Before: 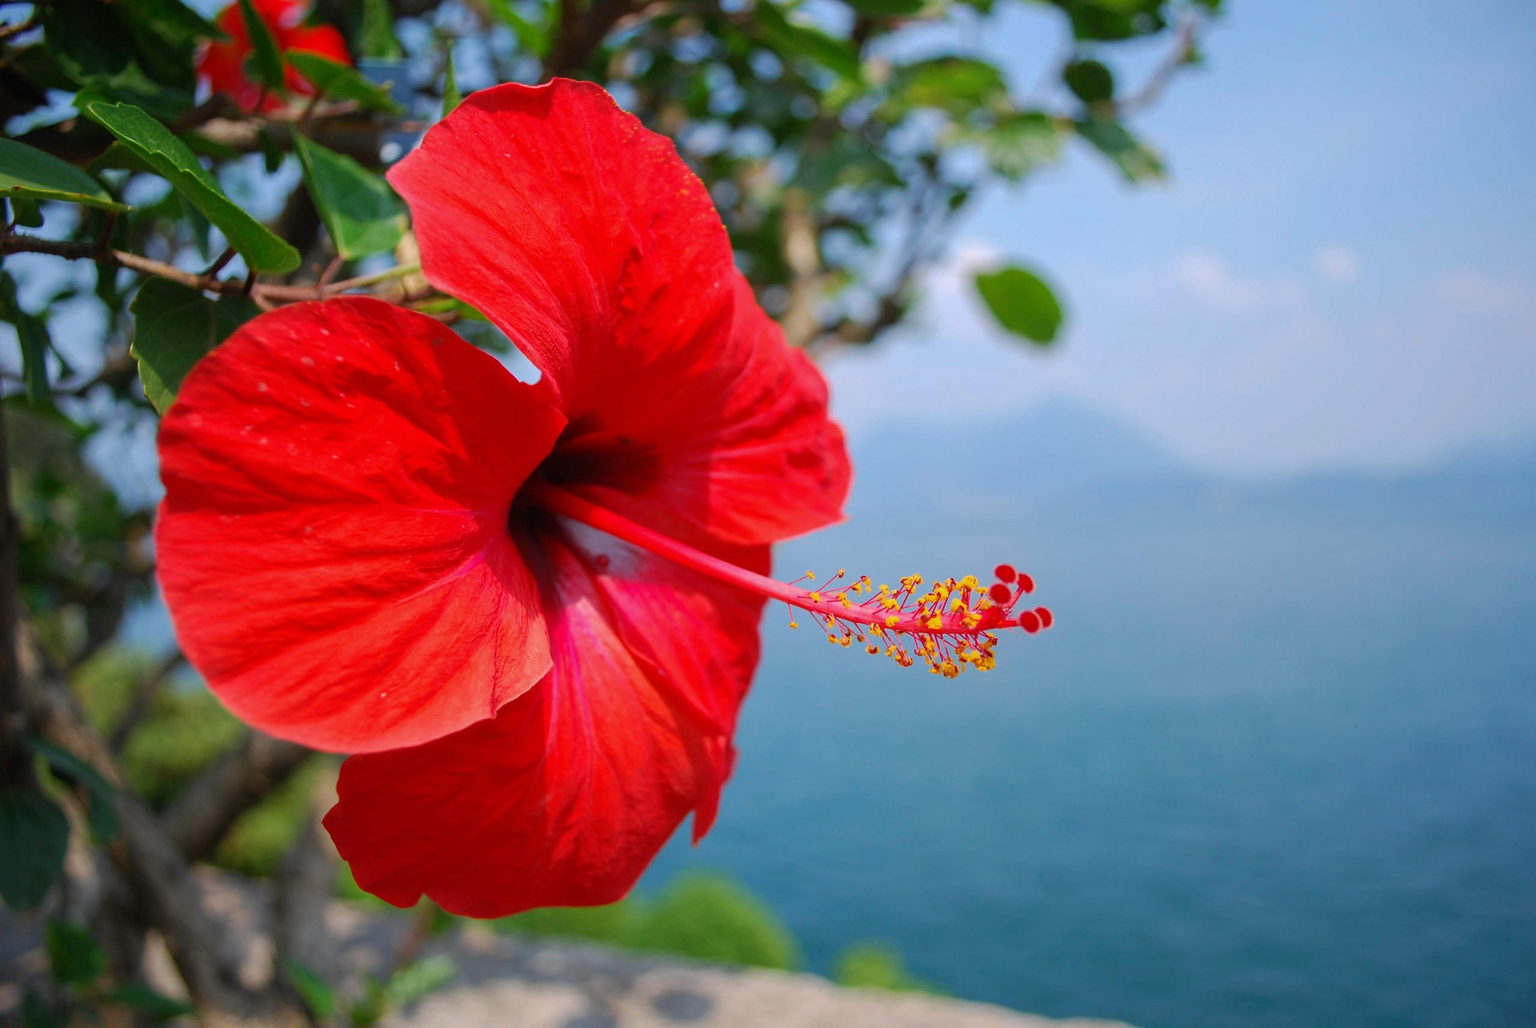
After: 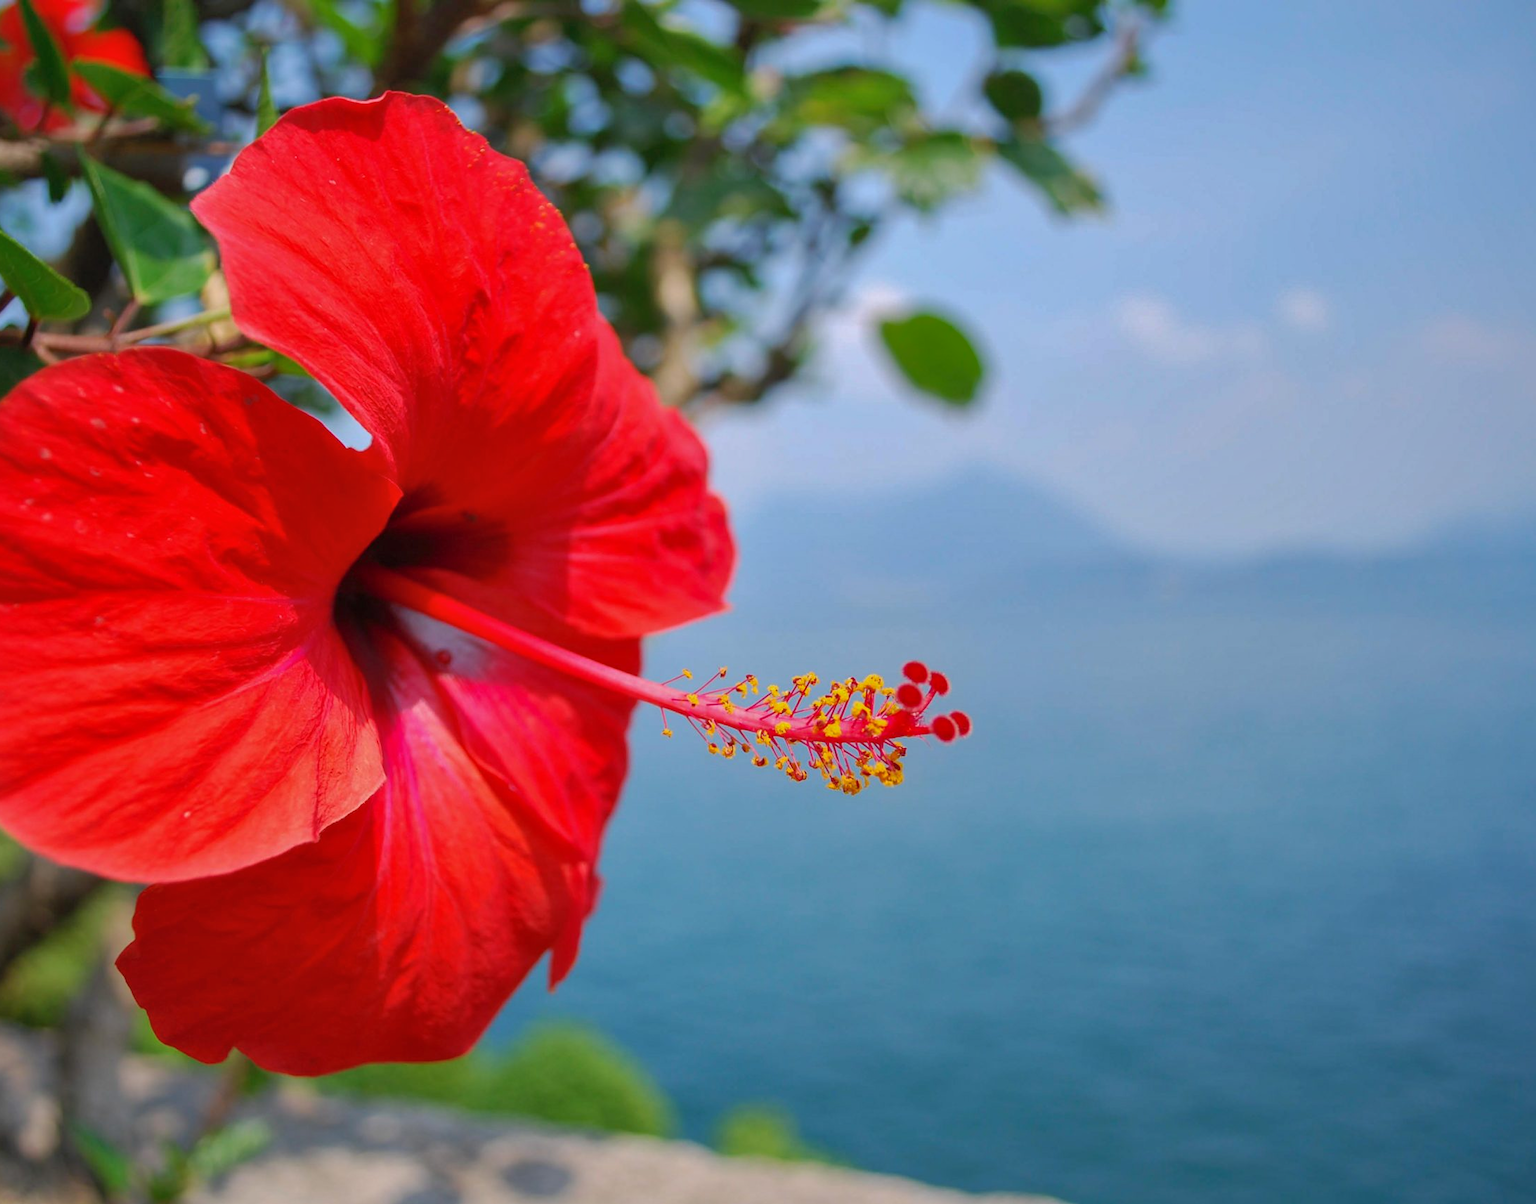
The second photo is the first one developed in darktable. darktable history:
crop and rotate: left 14.584%
shadows and highlights: on, module defaults
